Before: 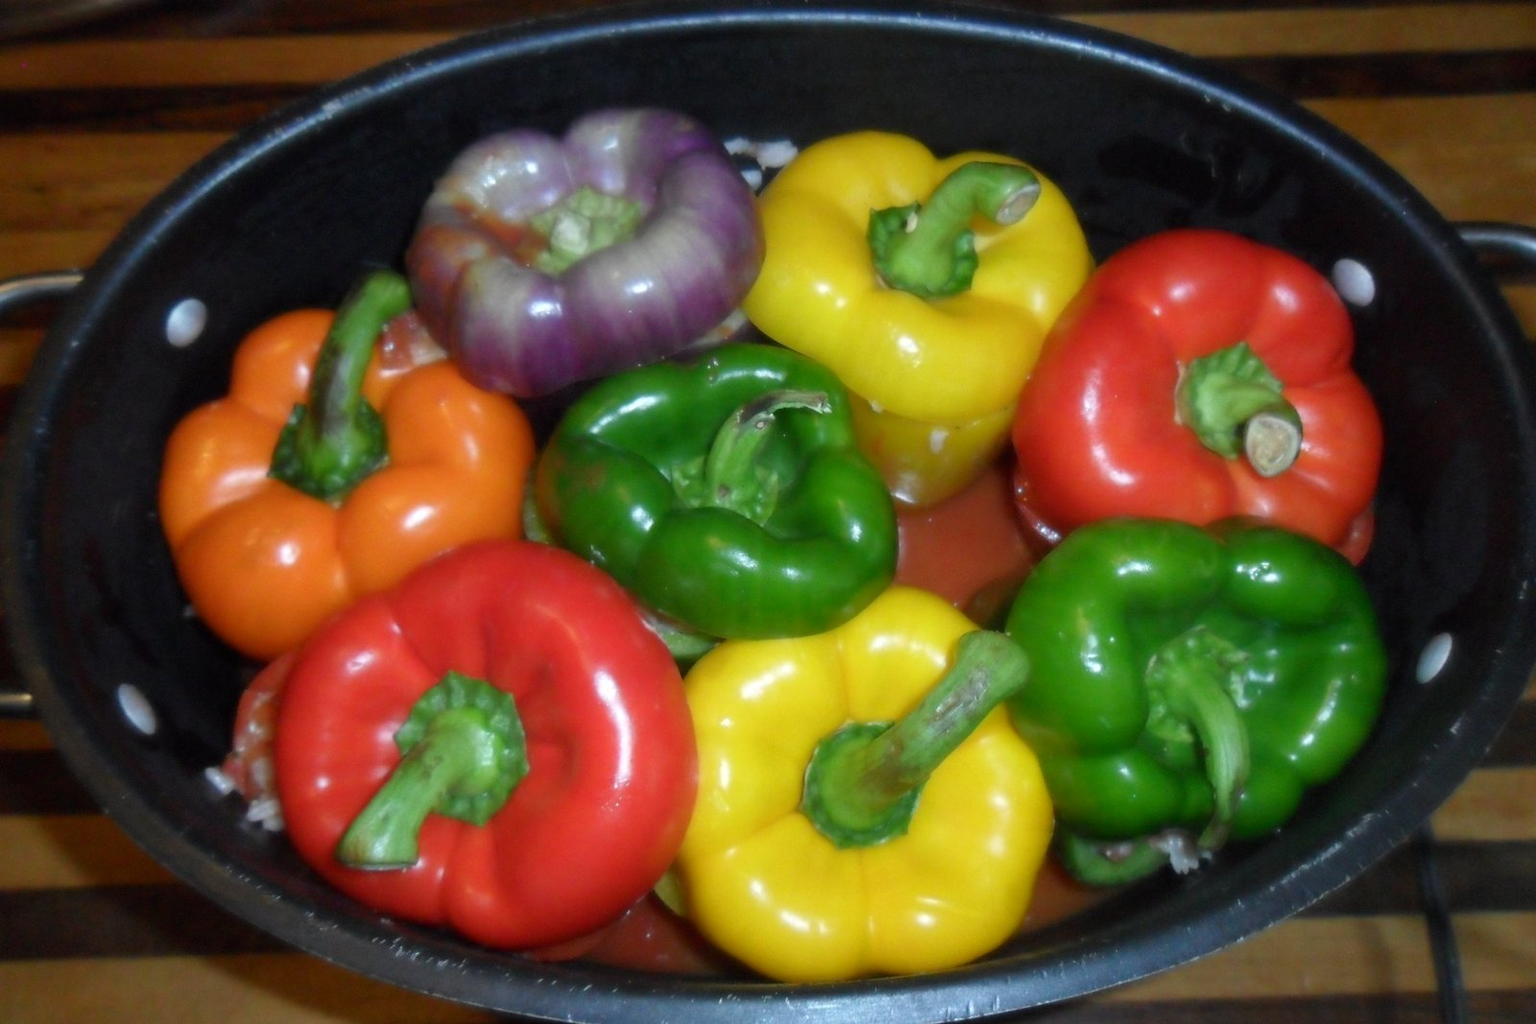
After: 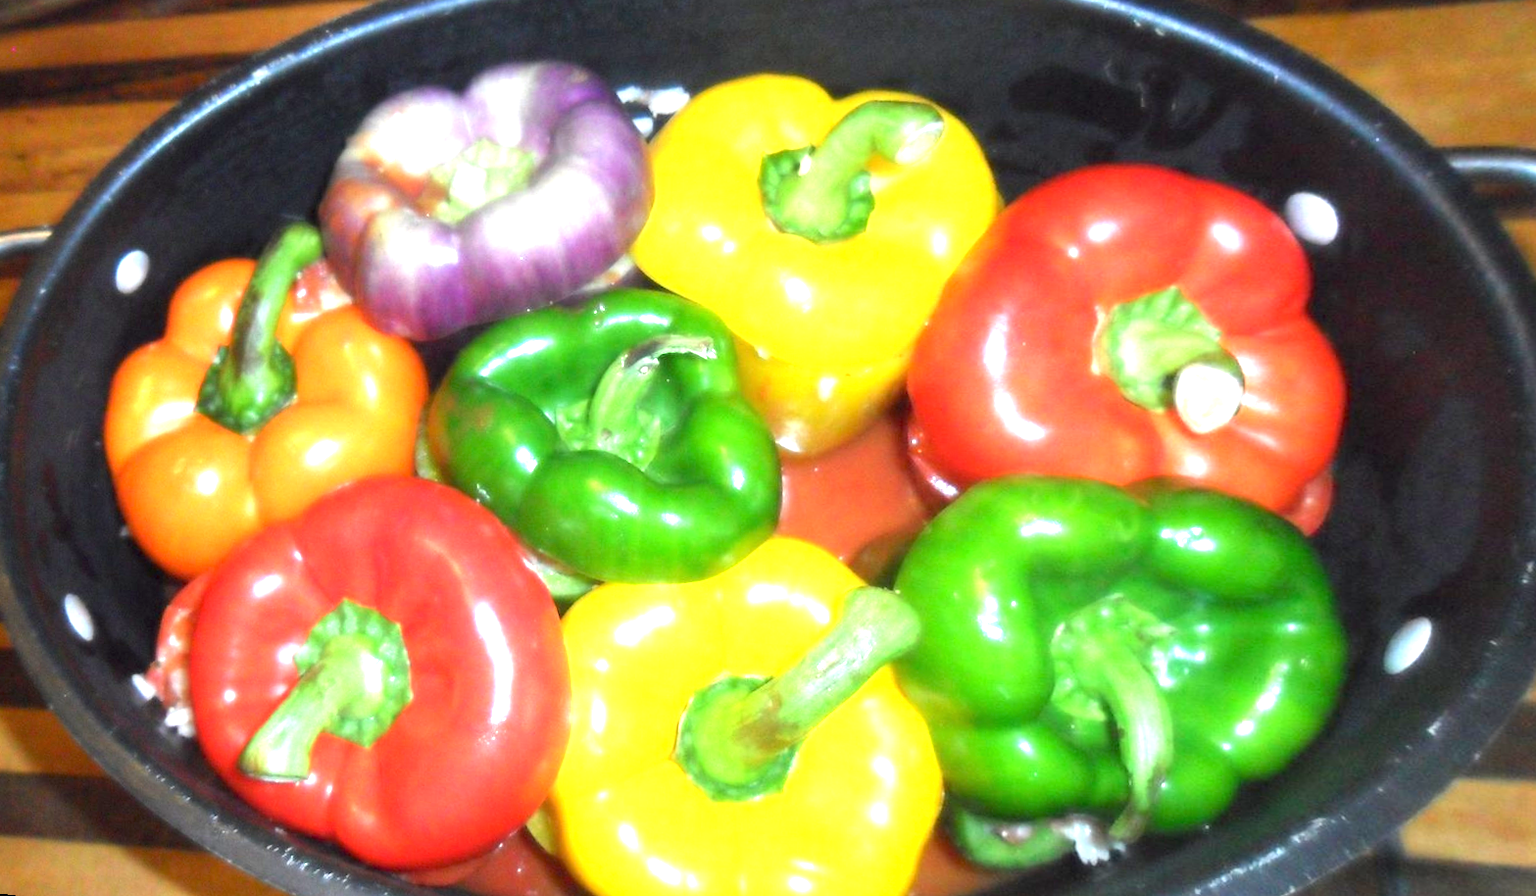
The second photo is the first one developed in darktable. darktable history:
exposure: black level correction 0, exposure 2.138 EV, compensate exposure bias true, compensate highlight preservation false
rotate and perspective: rotation 1.69°, lens shift (vertical) -0.023, lens shift (horizontal) -0.291, crop left 0.025, crop right 0.988, crop top 0.092, crop bottom 0.842
